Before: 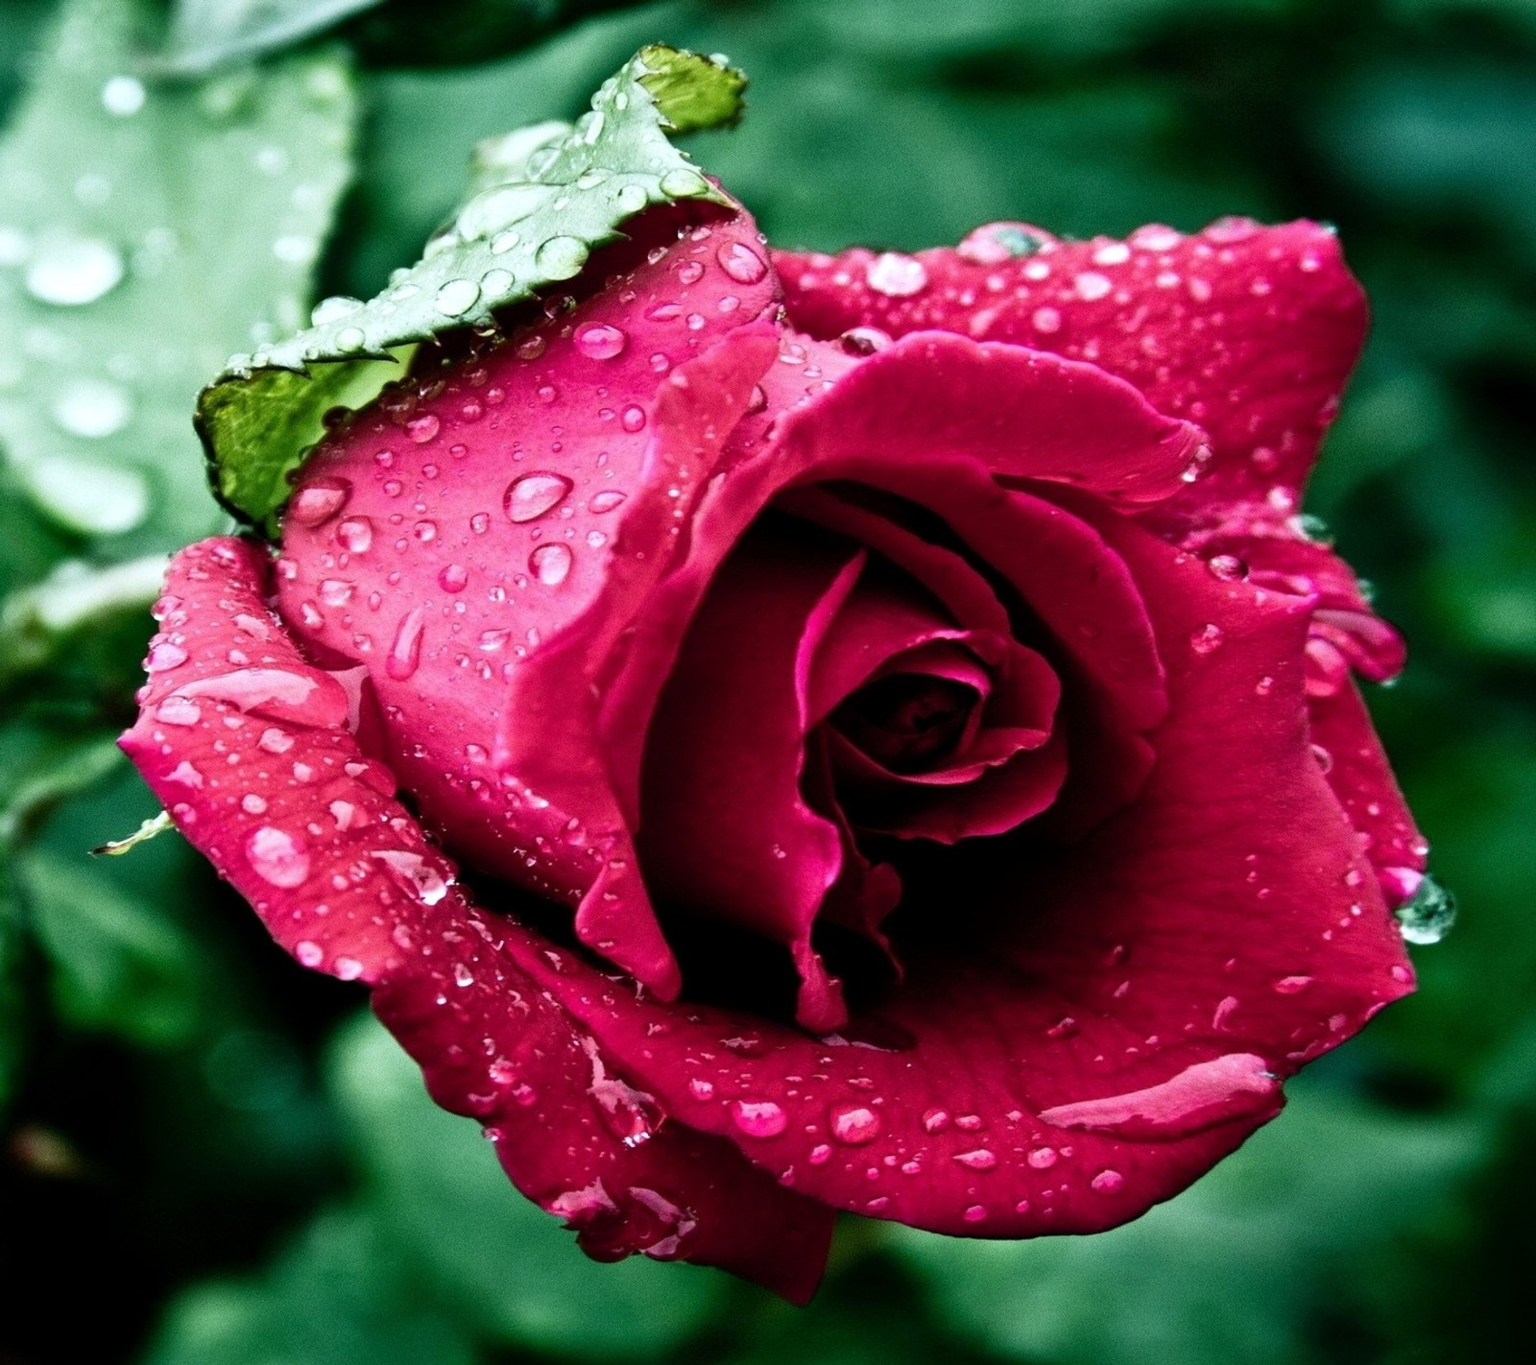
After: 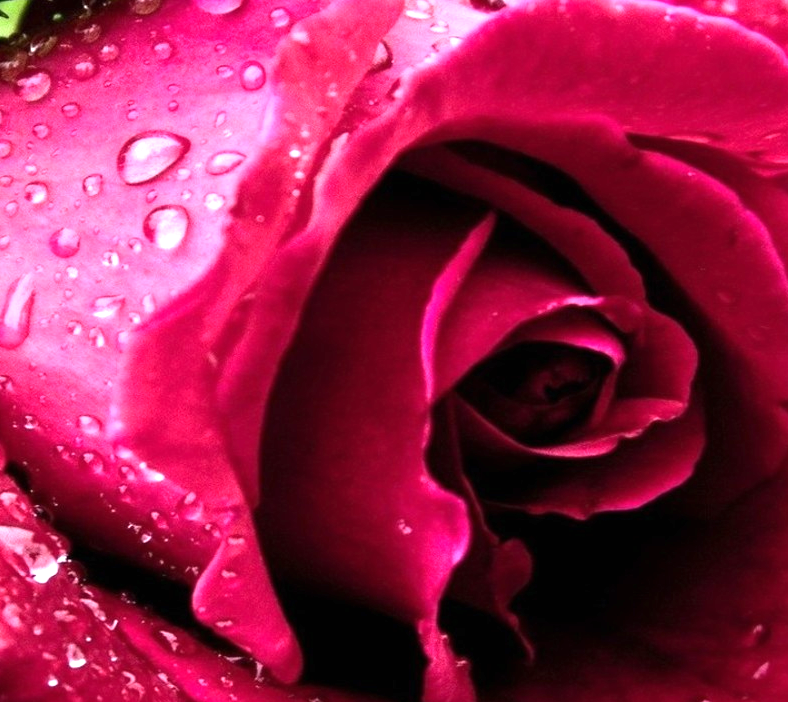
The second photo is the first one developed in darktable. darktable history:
crop: left 25.459%, top 25.363%, right 25.25%, bottom 25.243%
exposure: black level correction 0, exposure 0.696 EV, compensate highlight preservation false
